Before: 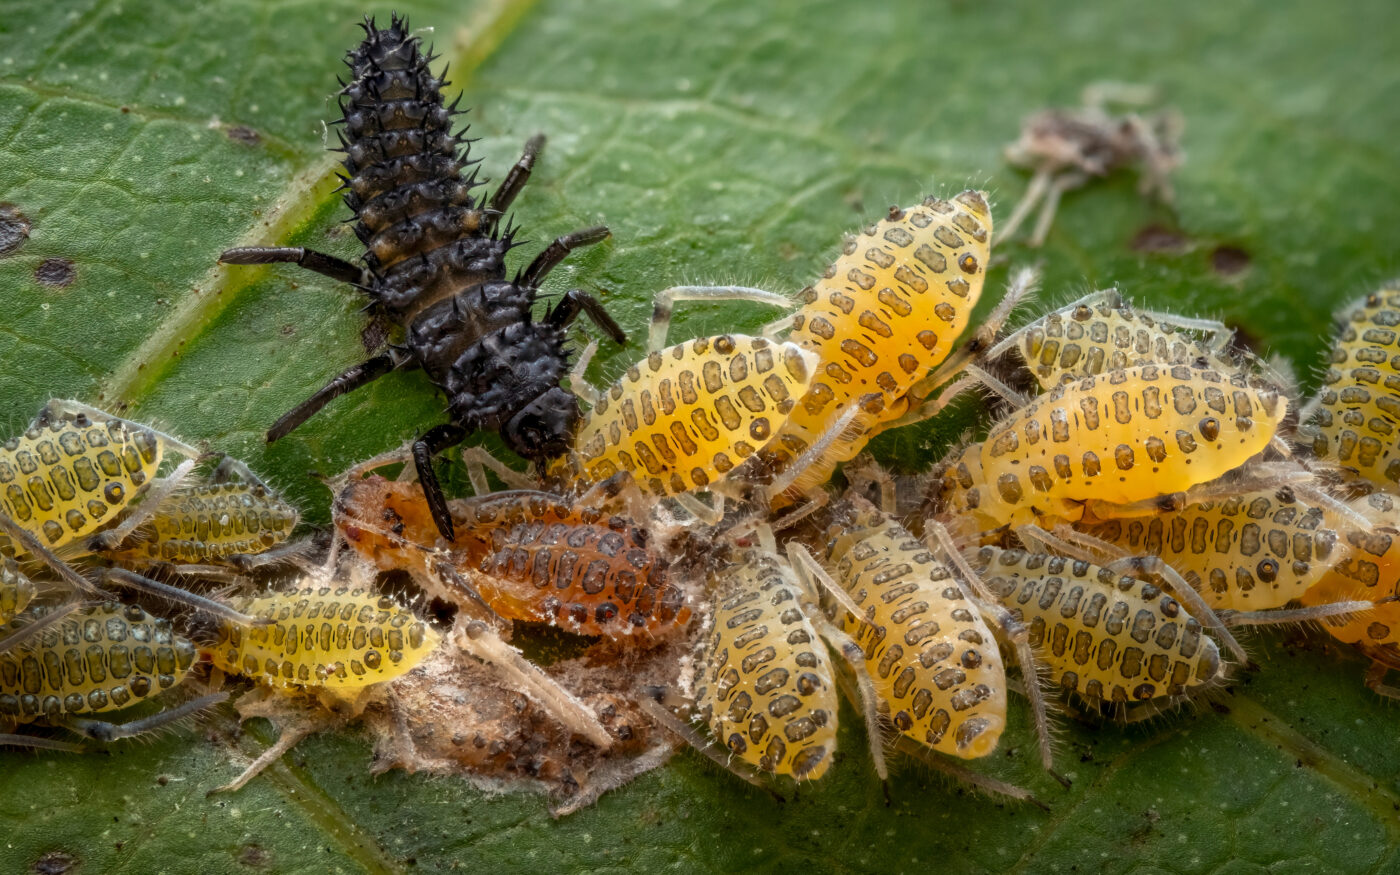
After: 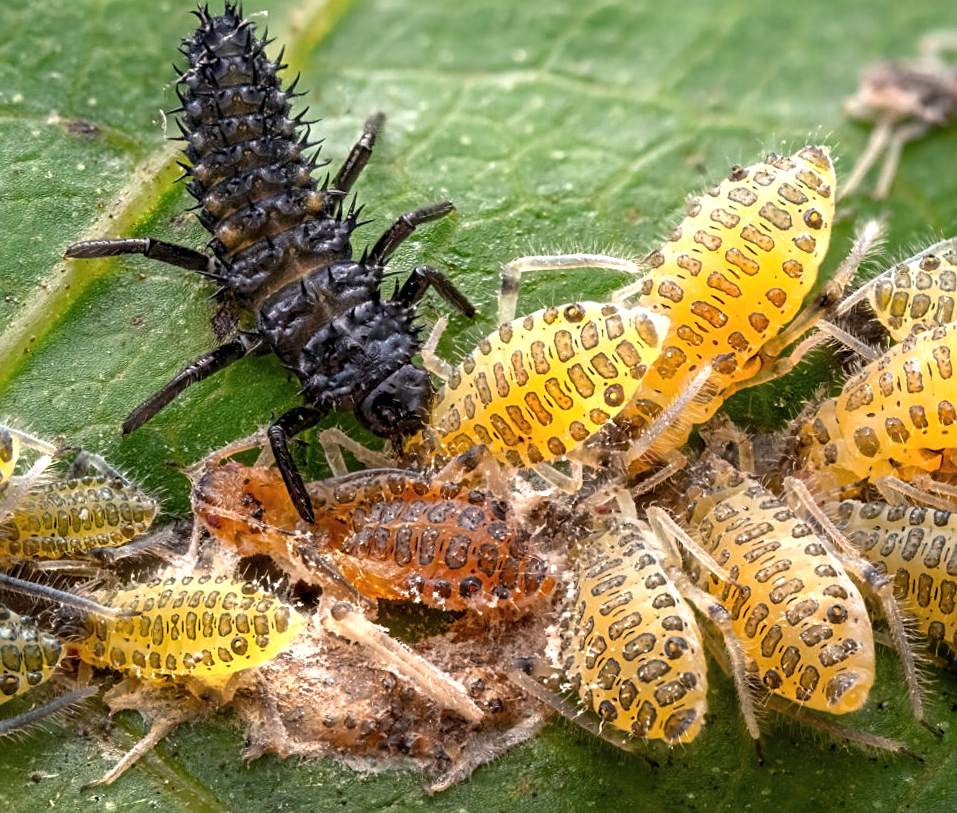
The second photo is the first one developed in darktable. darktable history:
crop and rotate: left 9.061%, right 20.142%
rotate and perspective: rotation -3°, crop left 0.031, crop right 0.968, crop top 0.07, crop bottom 0.93
exposure: black level correction 0, exposure 0.7 EV, compensate exposure bias true, compensate highlight preservation false
color balance rgb: shadows lift › chroma 1.41%, shadows lift › hue 260°, power › chroma 0.5%, power › hue 260°, highlights gain › chroma 1%, highlights gain › hue 27°, saturation formula JzAzBz (2021)
sharpen: on, module defaults
